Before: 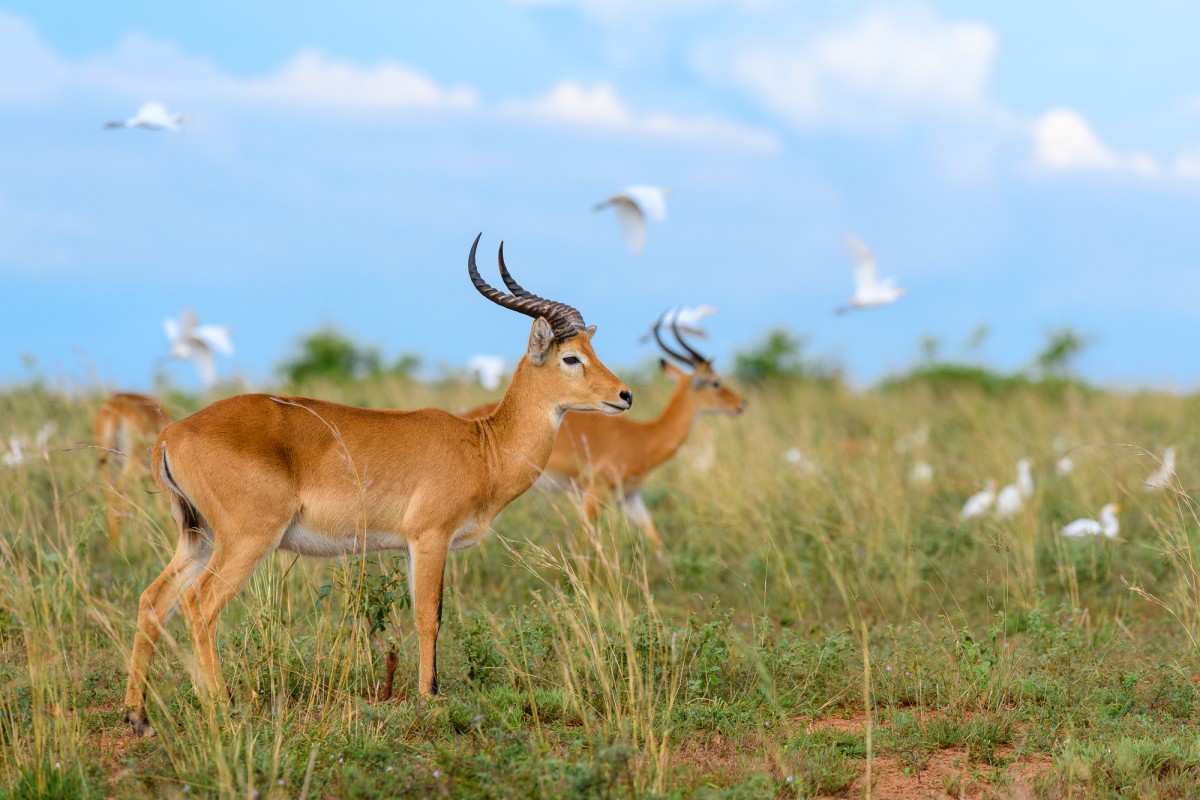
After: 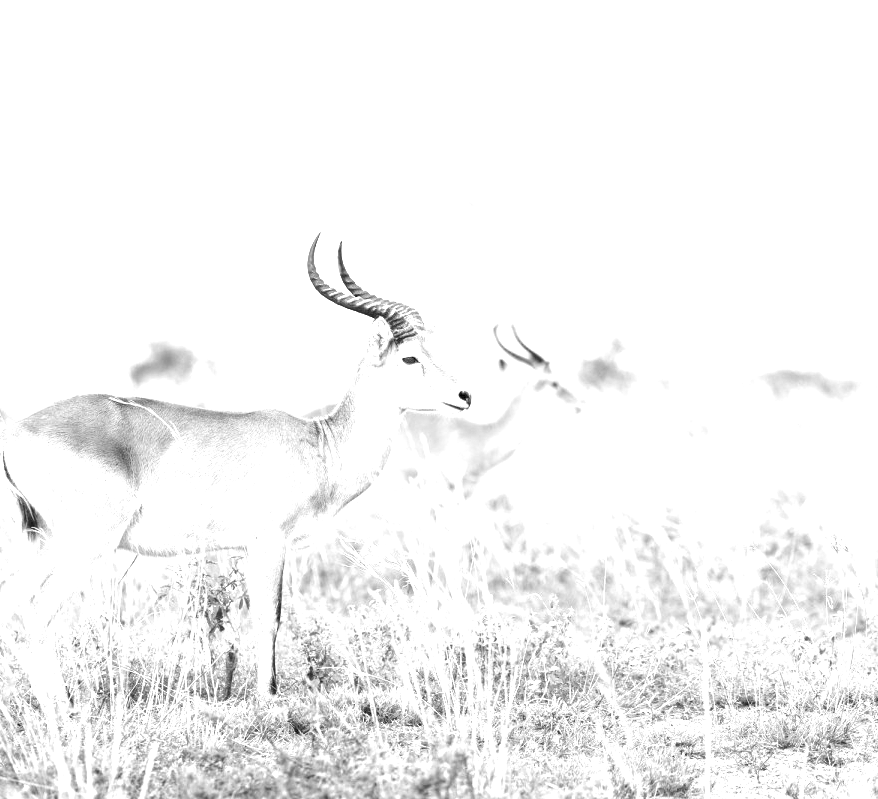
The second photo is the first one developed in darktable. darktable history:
crop: left 13.443%, right 13.31%
monochrome: on, module defaults
color correction: highlights a* -11.71, highlights b* -15.58
tone equalizer: on, module defaults
exposure: exposure 2.25 EV, compensate highlight preservation false
